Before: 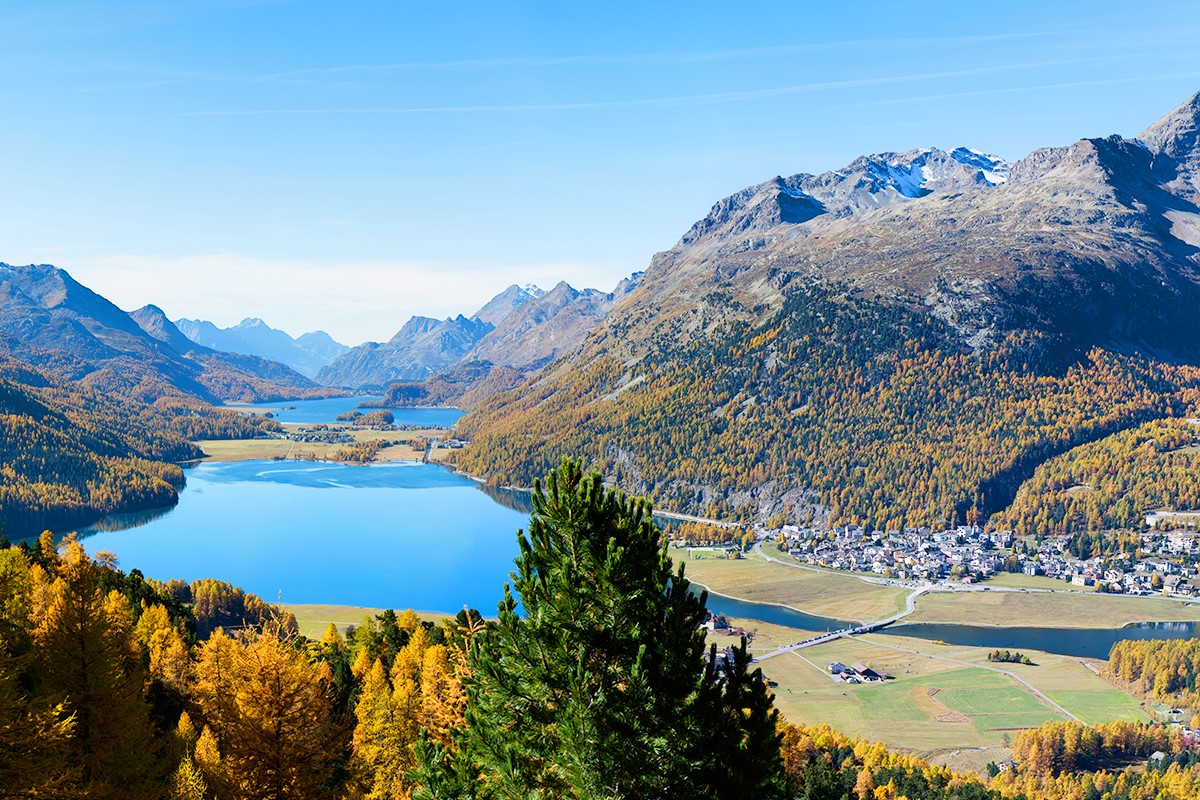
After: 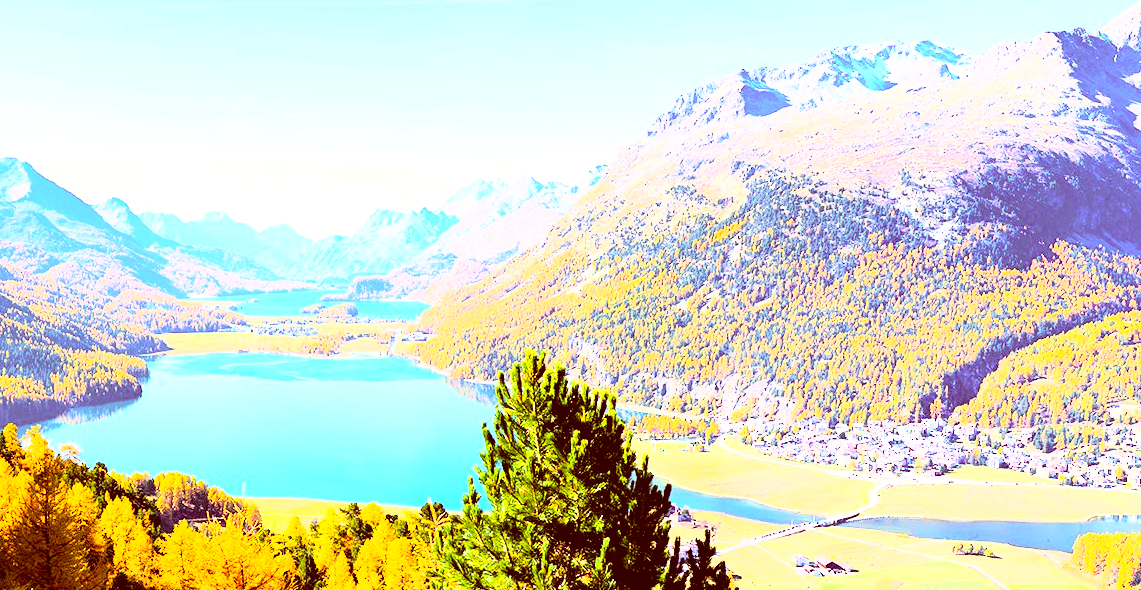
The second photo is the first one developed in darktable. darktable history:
base curve: curves: ch0 [(0, 0) (0.012, 0.01) (0.073, 0.168) (0.31, 0.711) (0.645, 0.957) (1, 1)]
color balance rgb: linear chroma grading › shadows -8.262%, linear chroma grading › global chroma 9.887%, perceptual saturation grading › global saturation 30.897%, perceptual brilliance grading › mid-tones 10.238%, perceptual brilliance grading › shadows 14.304%
crop and rotate: left 3.006%, top 13.508%, right 1.891%, bottom 12.65%
color correction: highlights a* 9.45, highlights b* 9.04, shadows a* 39.96, shadows b* 39.24, saturation 0.795
exposure: exposure 1.217 EV, compensate highlight preservation false
